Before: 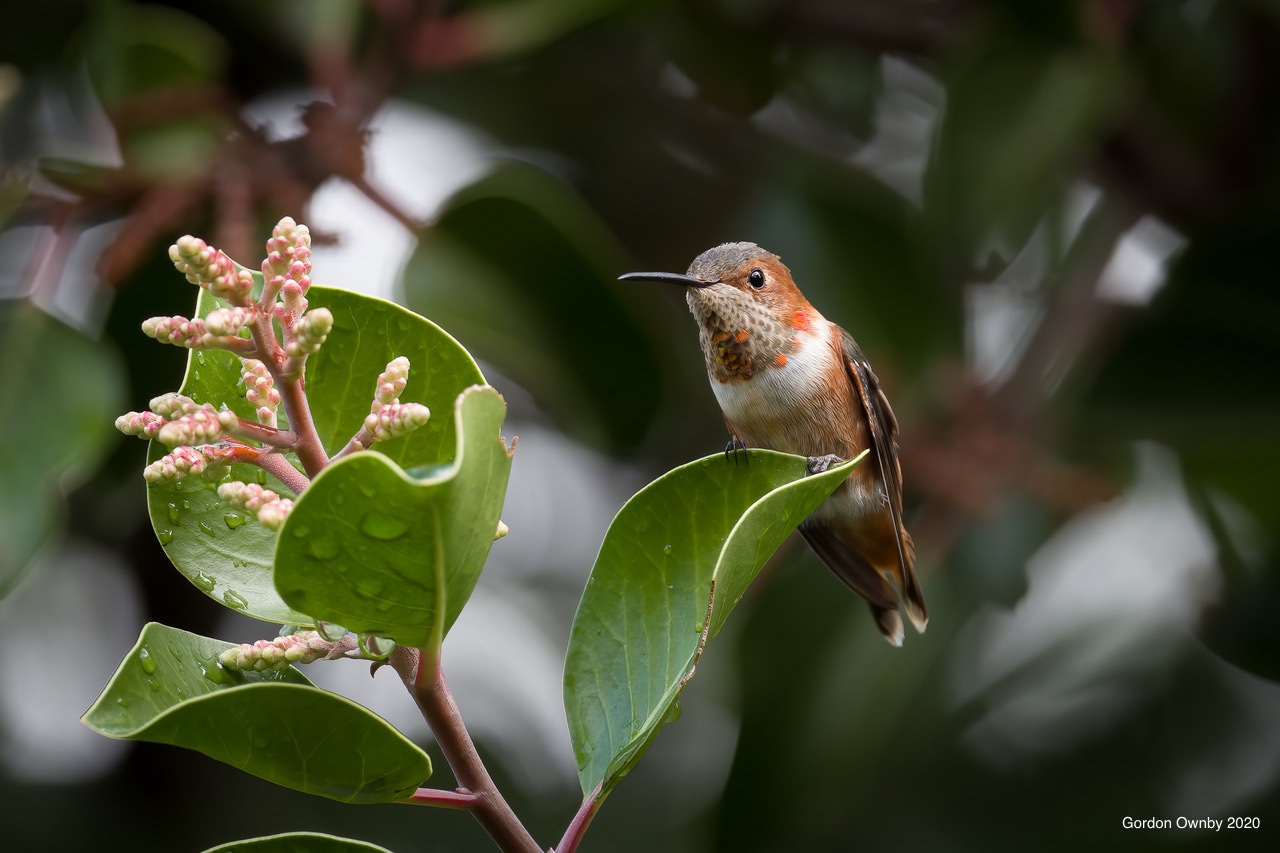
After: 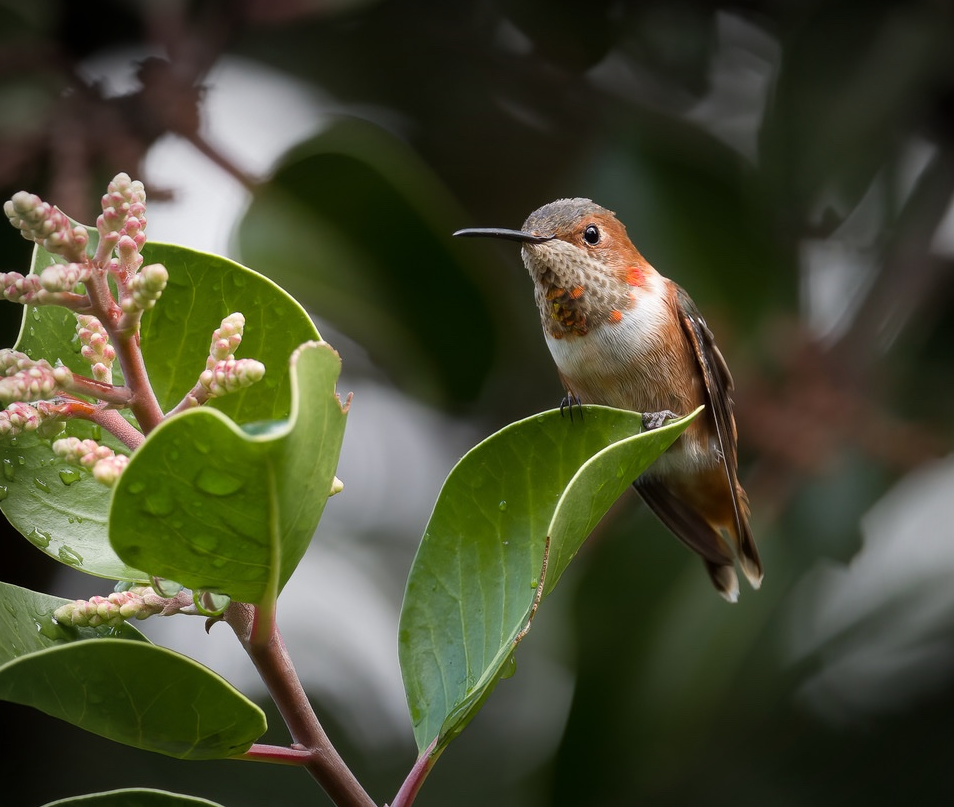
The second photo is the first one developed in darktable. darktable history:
vignetting: fall-off radius 59.68%, center (-0.029, 0.242), automatic ratio true
levels: white 99.91%
crop and rotate: left 12.916%, top 5.377%, right 12.519%
